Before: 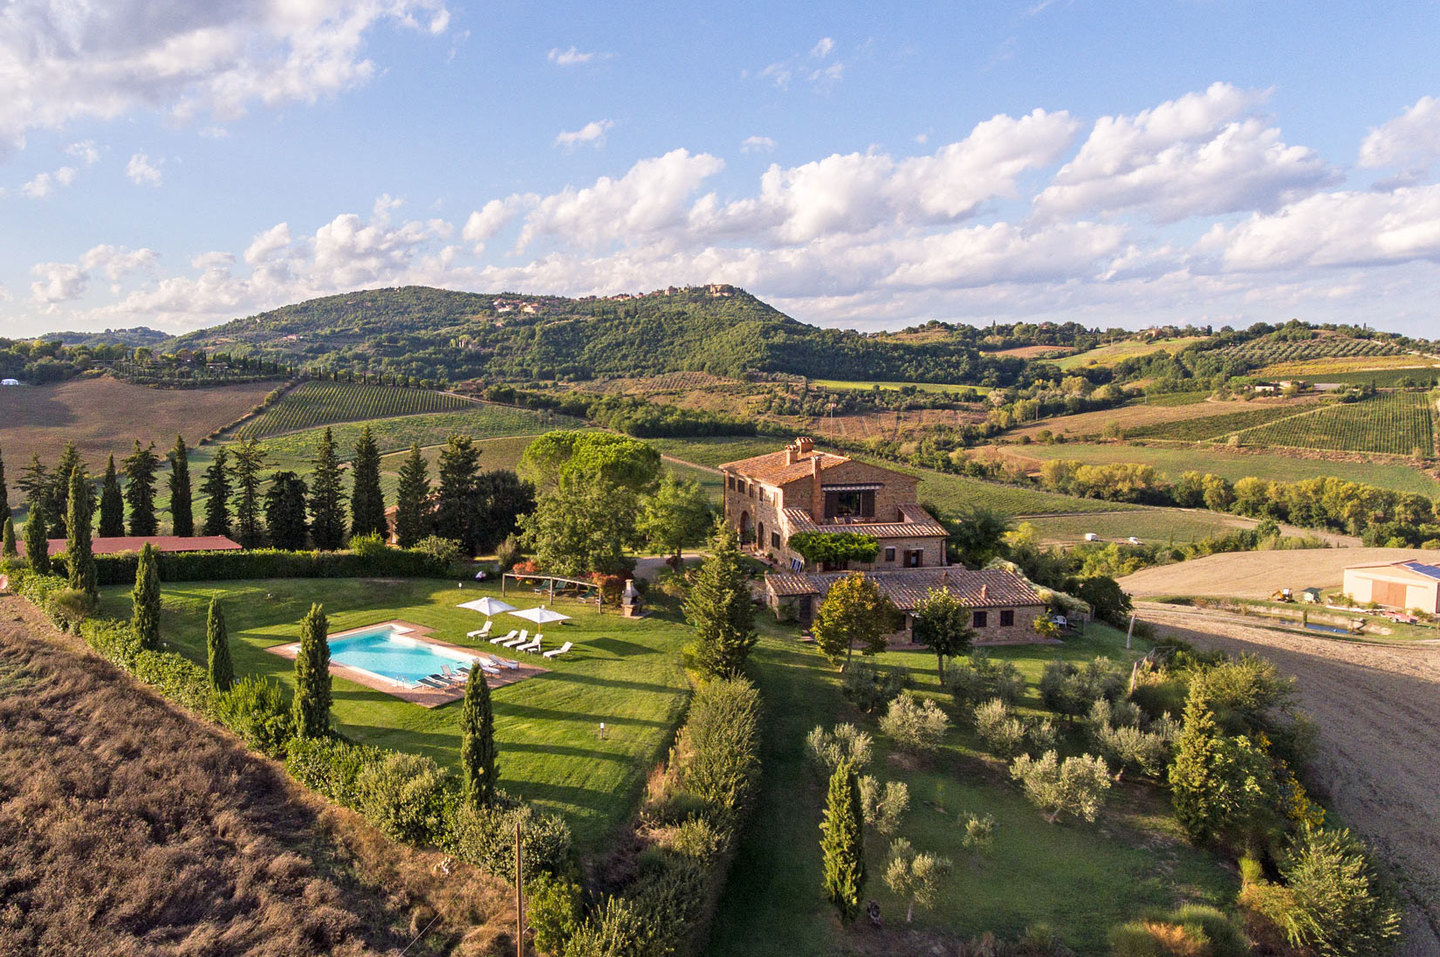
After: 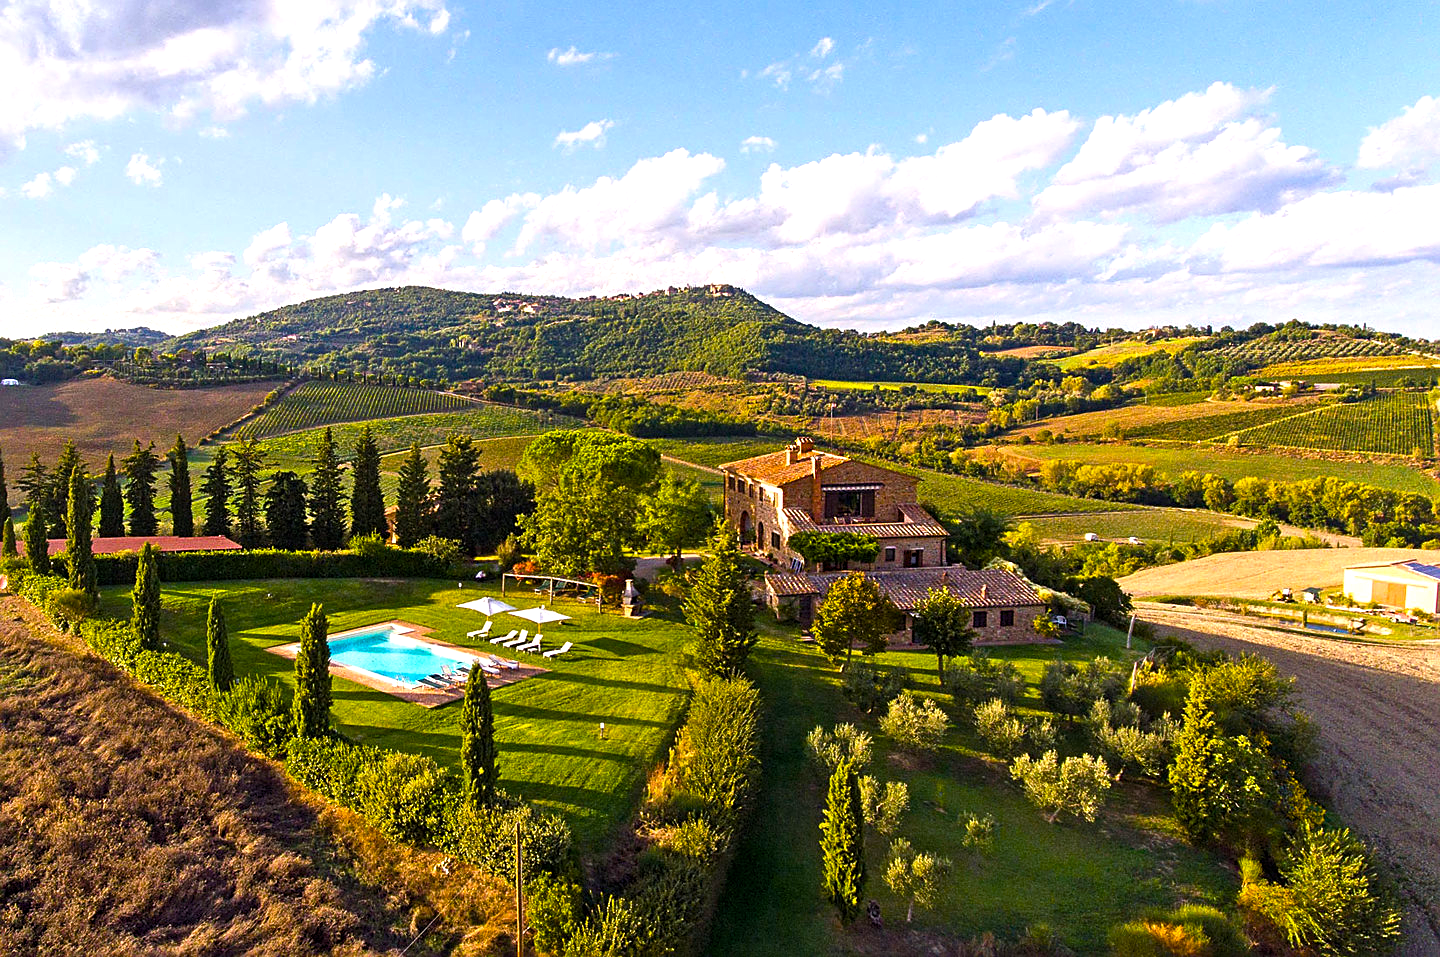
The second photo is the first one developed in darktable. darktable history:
color balance rgb: linear chroma grading › global chroma 9%, perceptual saturation grading › global saturation 36%, perceptual saturation grading › shadows 35%, perceptual brilliance grading › global brilliance 15%, perceptual brilliance grading › shadows -35%, global vibrance 15%
sharpen: on, module defaults
tone equalizer: on, module defaults
